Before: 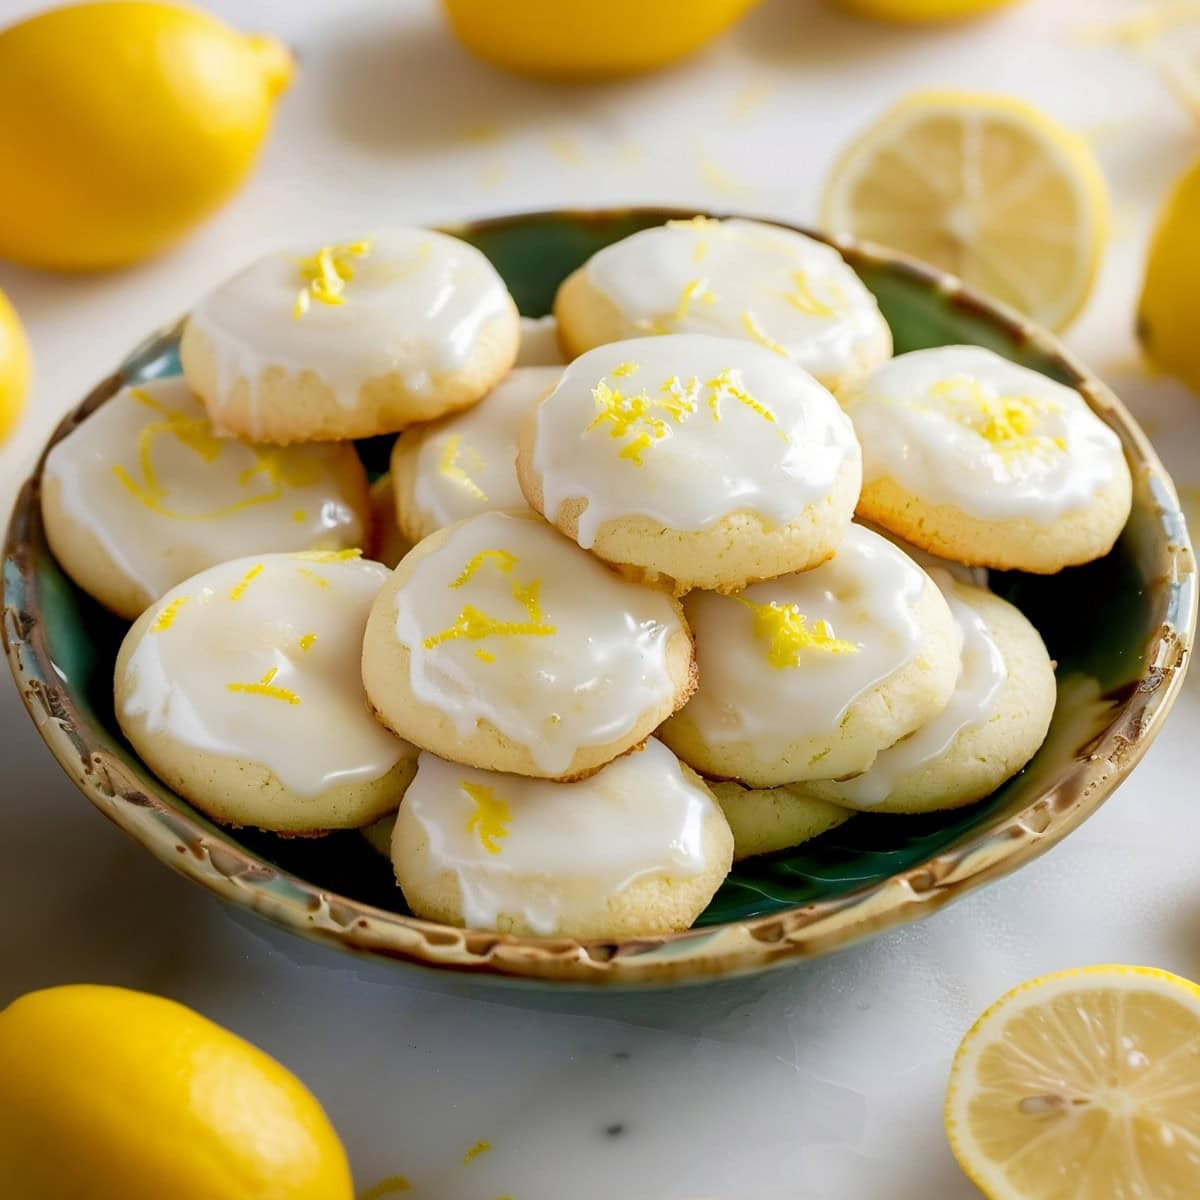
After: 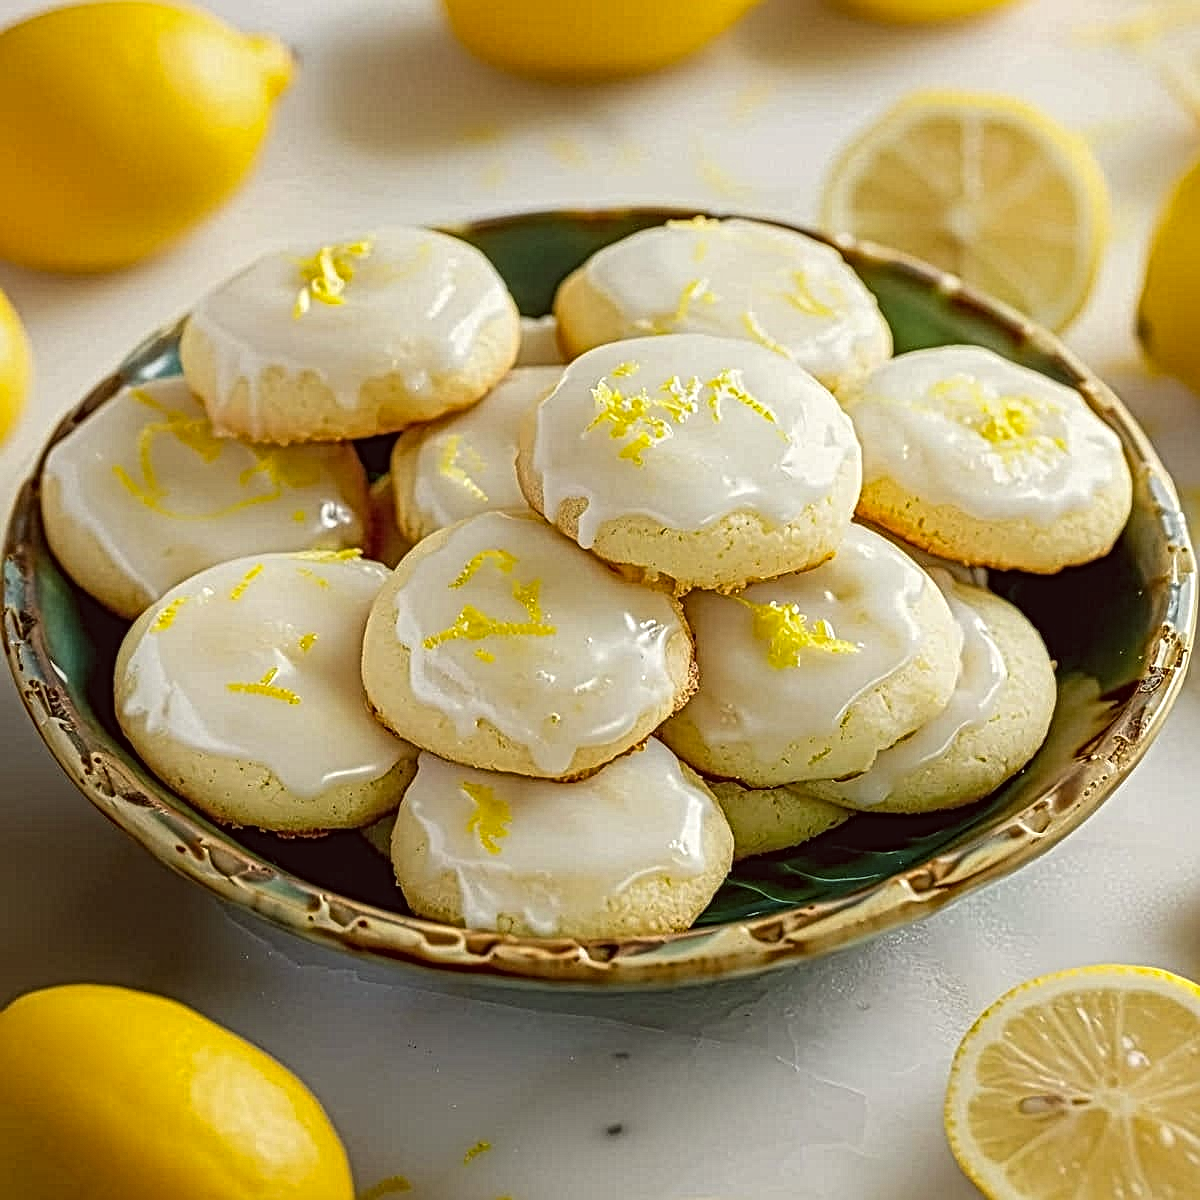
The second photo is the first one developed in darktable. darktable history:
white balance: red 0.982, blue 1.018
color balance: lift [1.005, 1.002, 0.998, 0.998], gamma [1, 1.021, 1.02, 0.979], gain [0.923, 1.066, 1.056, 0.934]
local contrast: mode bilateral grid, contrast 20, coarseness 3, detail 300%, midtone range 0.2
